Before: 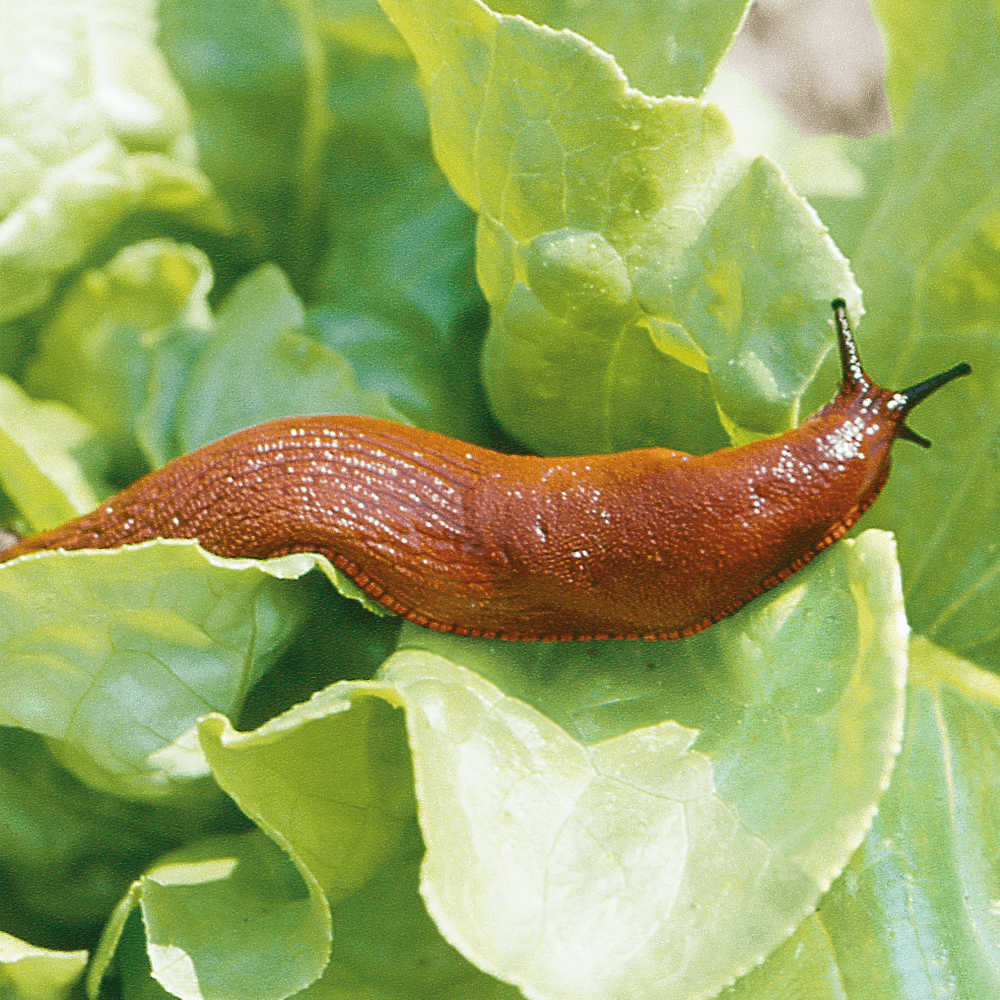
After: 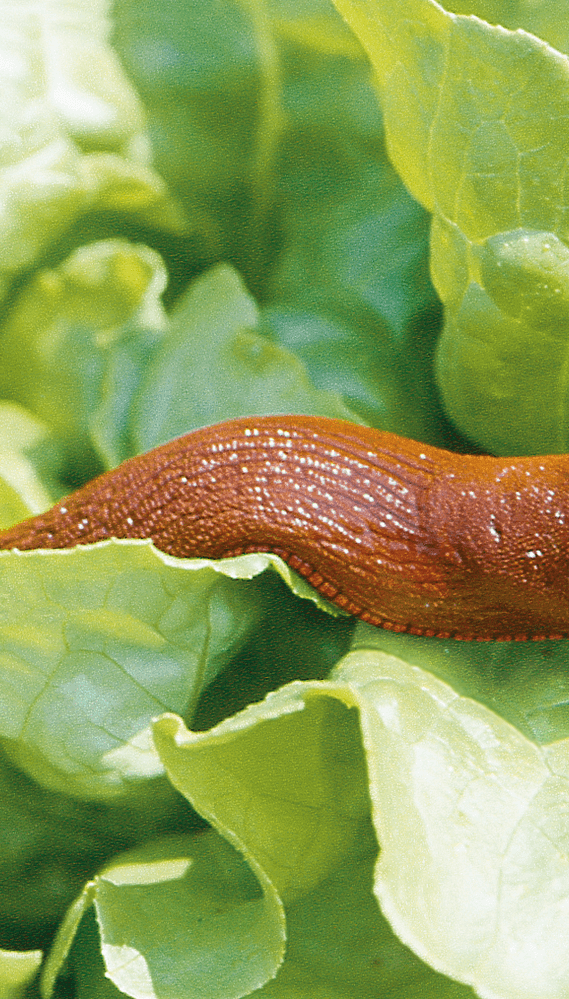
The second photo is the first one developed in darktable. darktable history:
crop: left 4.651%, right 38.449%
